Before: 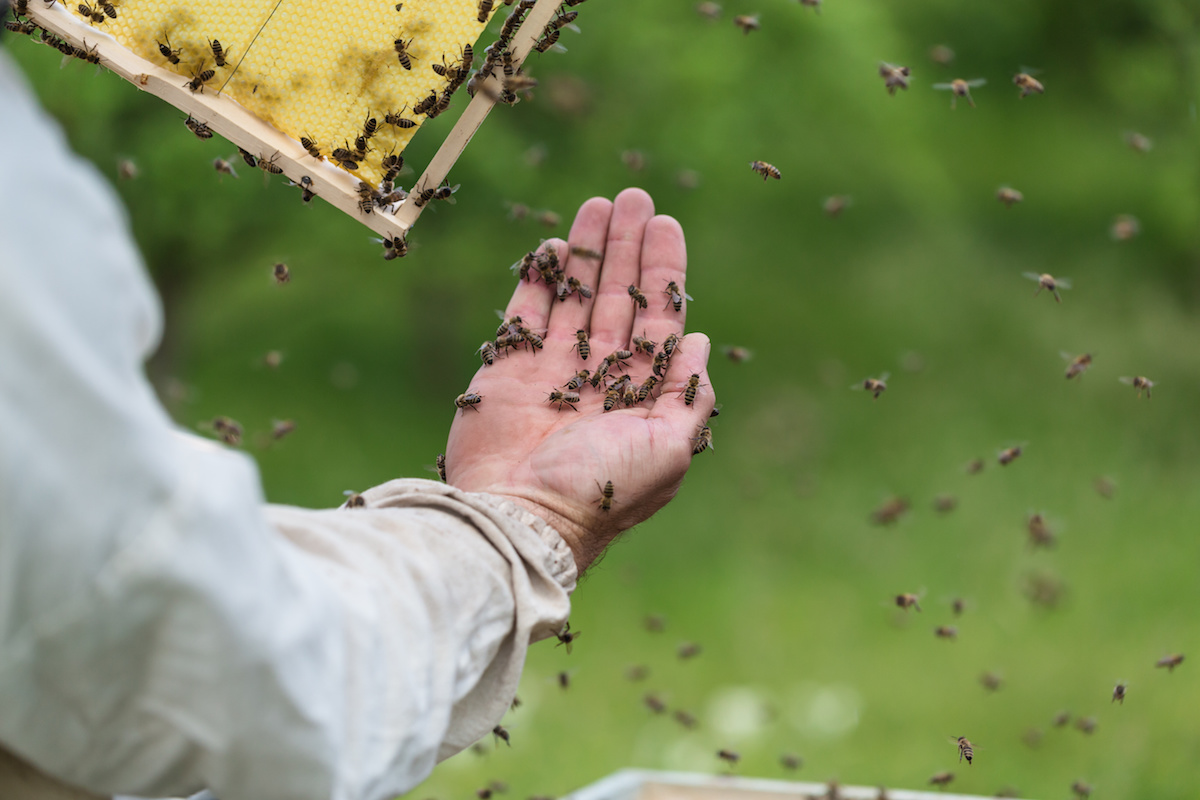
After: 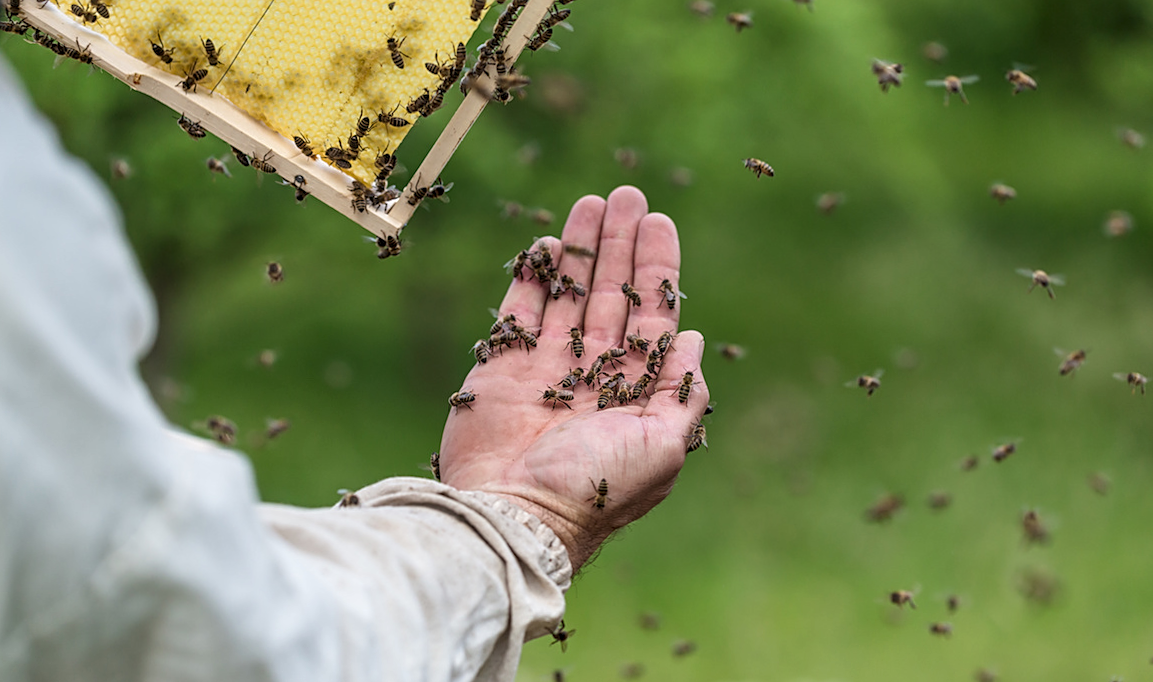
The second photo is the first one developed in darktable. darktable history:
sharpen: on, module defaults
crop and rotate: angle 0.2°, left 0.275%, right 3.127%, bottom 14.18%
local contrast: on, module defaults
